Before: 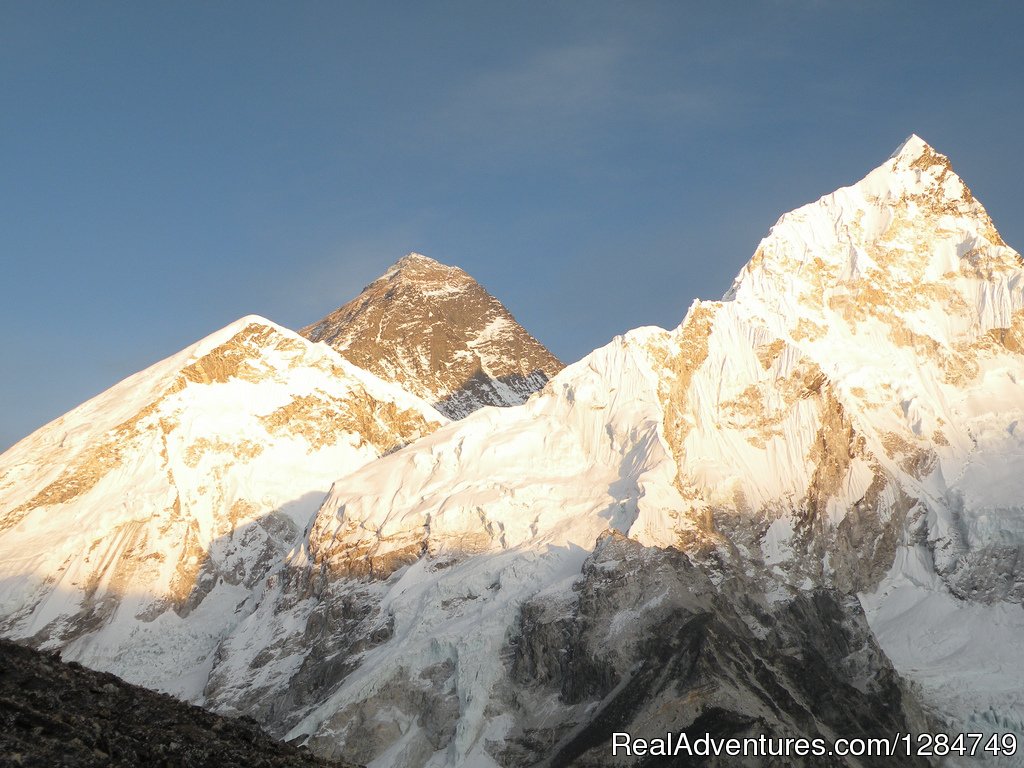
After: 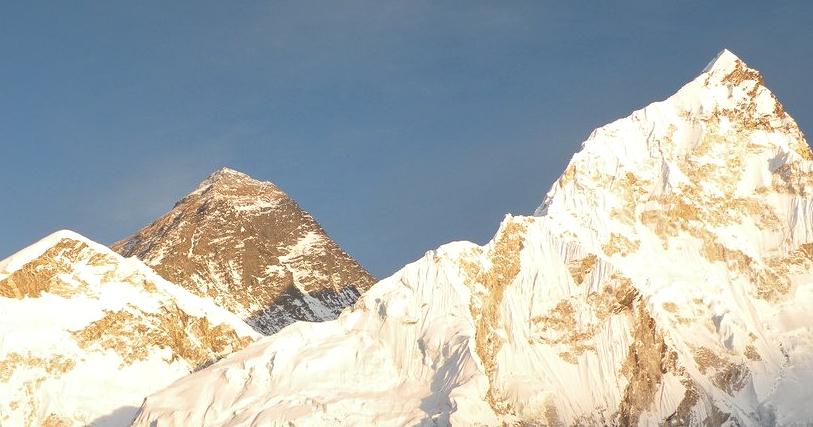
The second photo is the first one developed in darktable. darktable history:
local contrast: mode bilateral grid, contrast 30, coarseness 25, midtone range 0.2
crop: left 18.38%, top 11.092%, right 2.134%, bottom 33.217%
